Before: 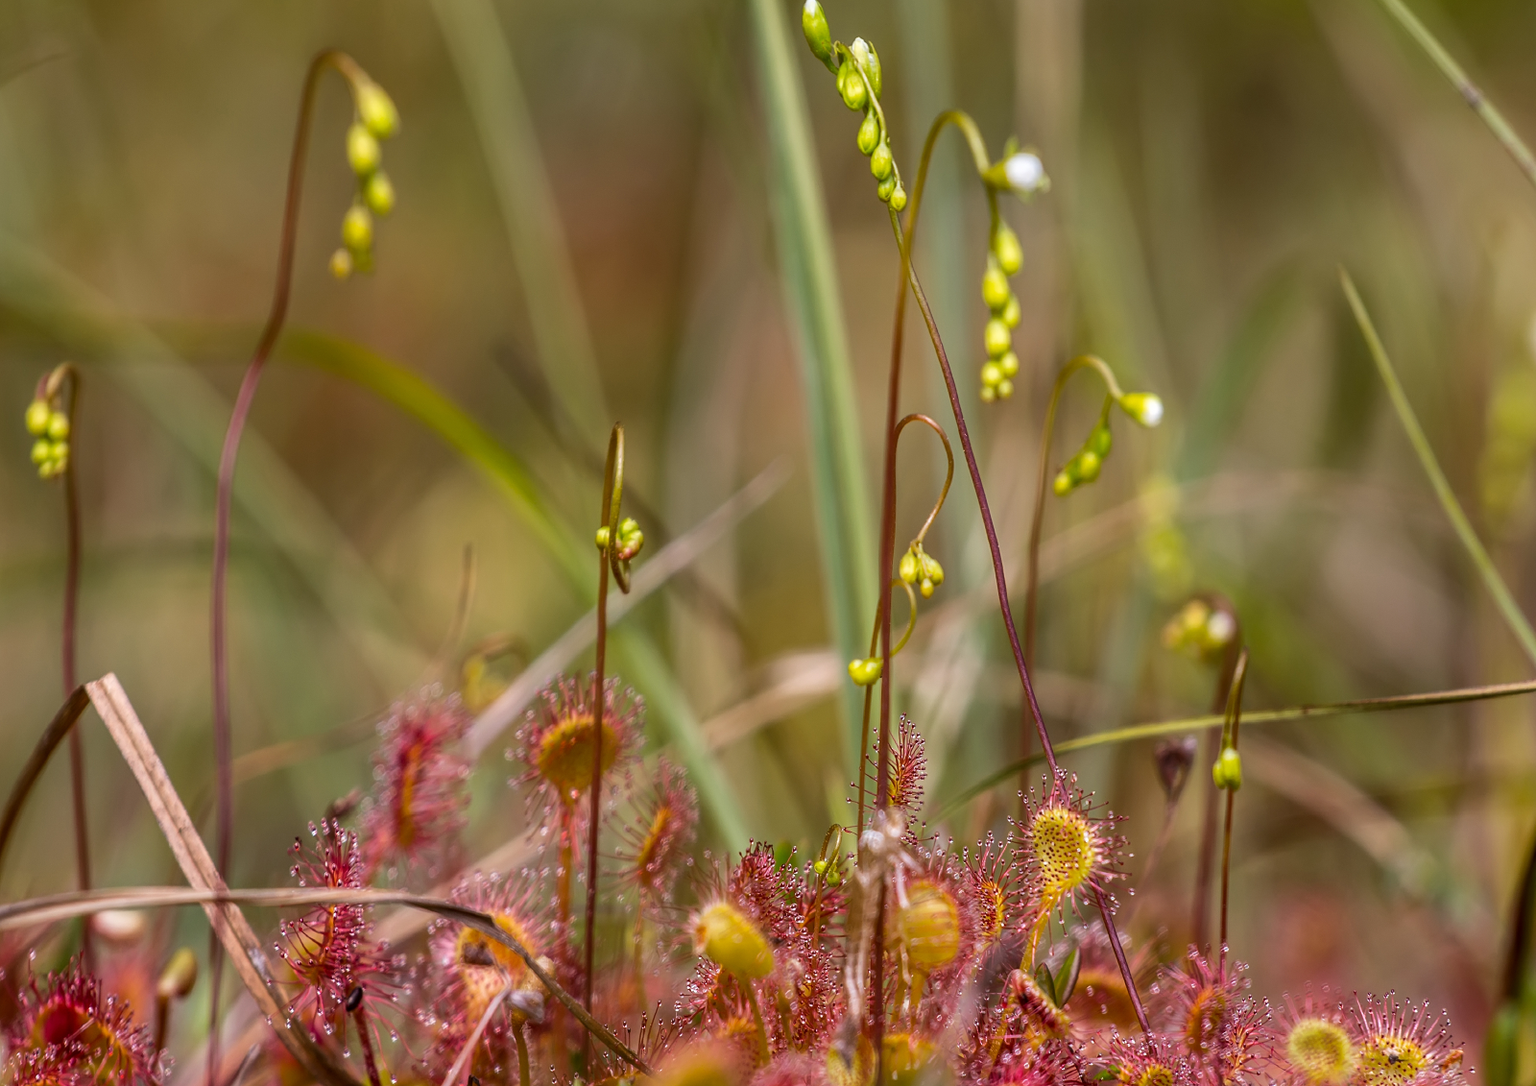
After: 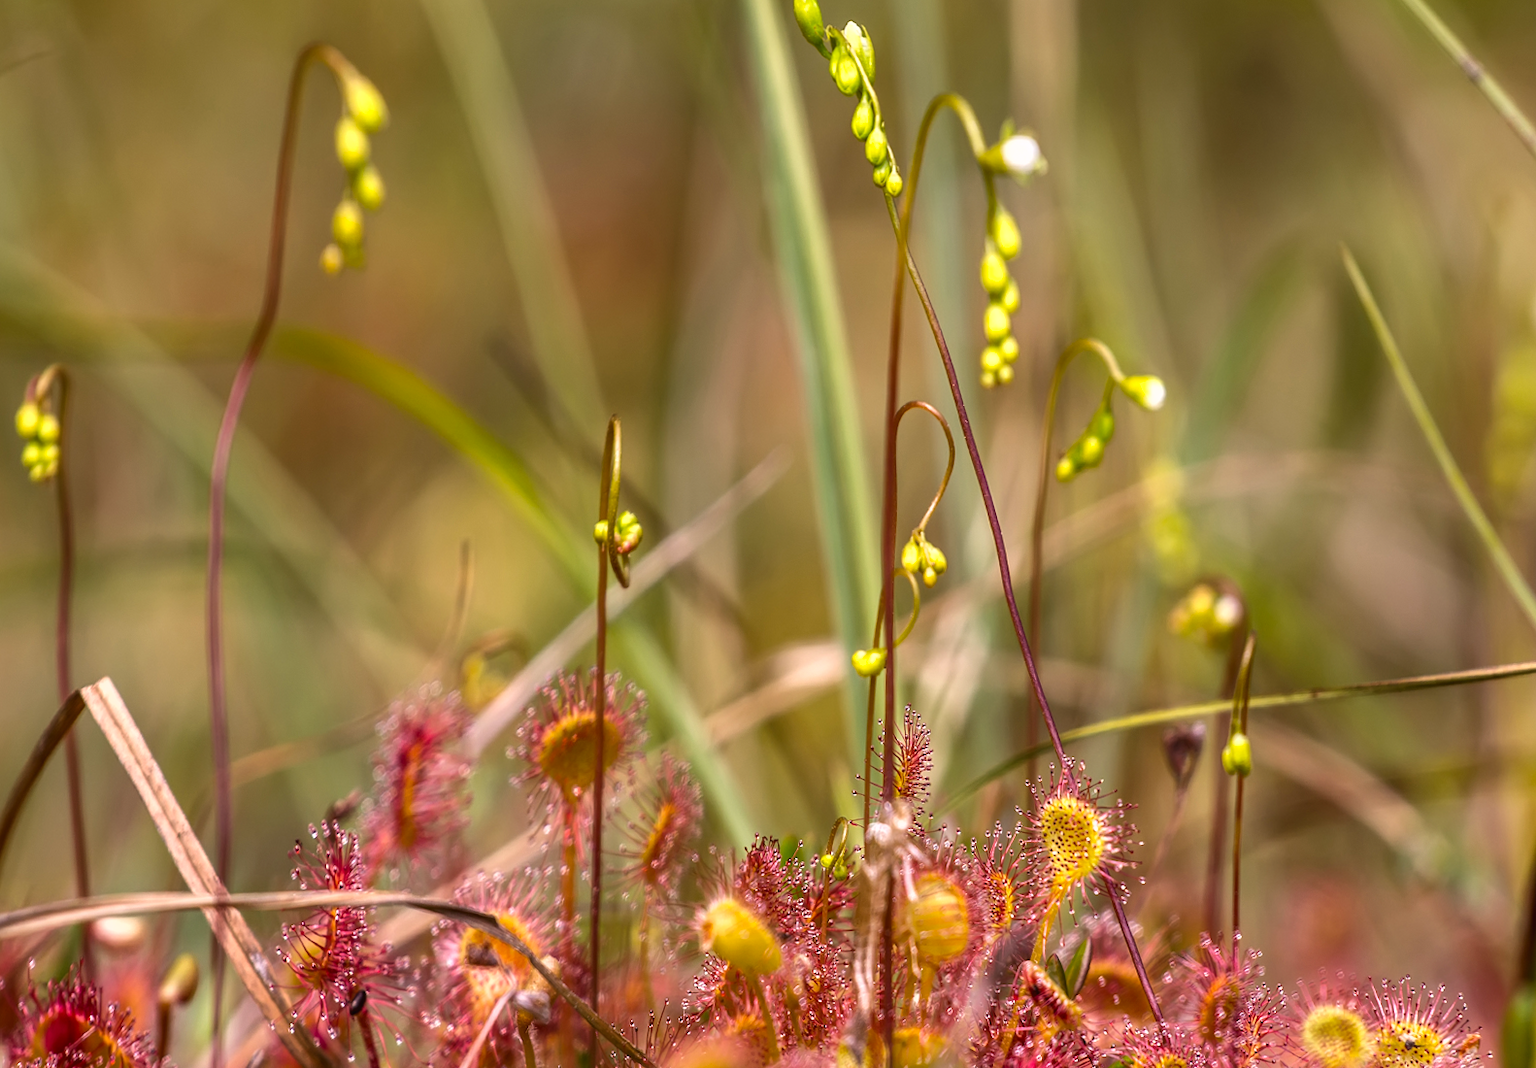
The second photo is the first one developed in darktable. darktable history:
shadows and highlights: radius 108.52, shadows 23.73, highlights -59.32, low approximation 0.01, soften with gaussian
exposure: black level correction -0.002, exposure 0.54 EV, compensate highlight preservation false
contrast brightness saturation: contrast 0.03, brightness -0.04
rotate and perspective: rotation -1°, crop left 0.011, crop right 0.989, crop top 0.025, crop bottom 0.975
color correction: highlights a* 3.84, highlights b* 5.07
